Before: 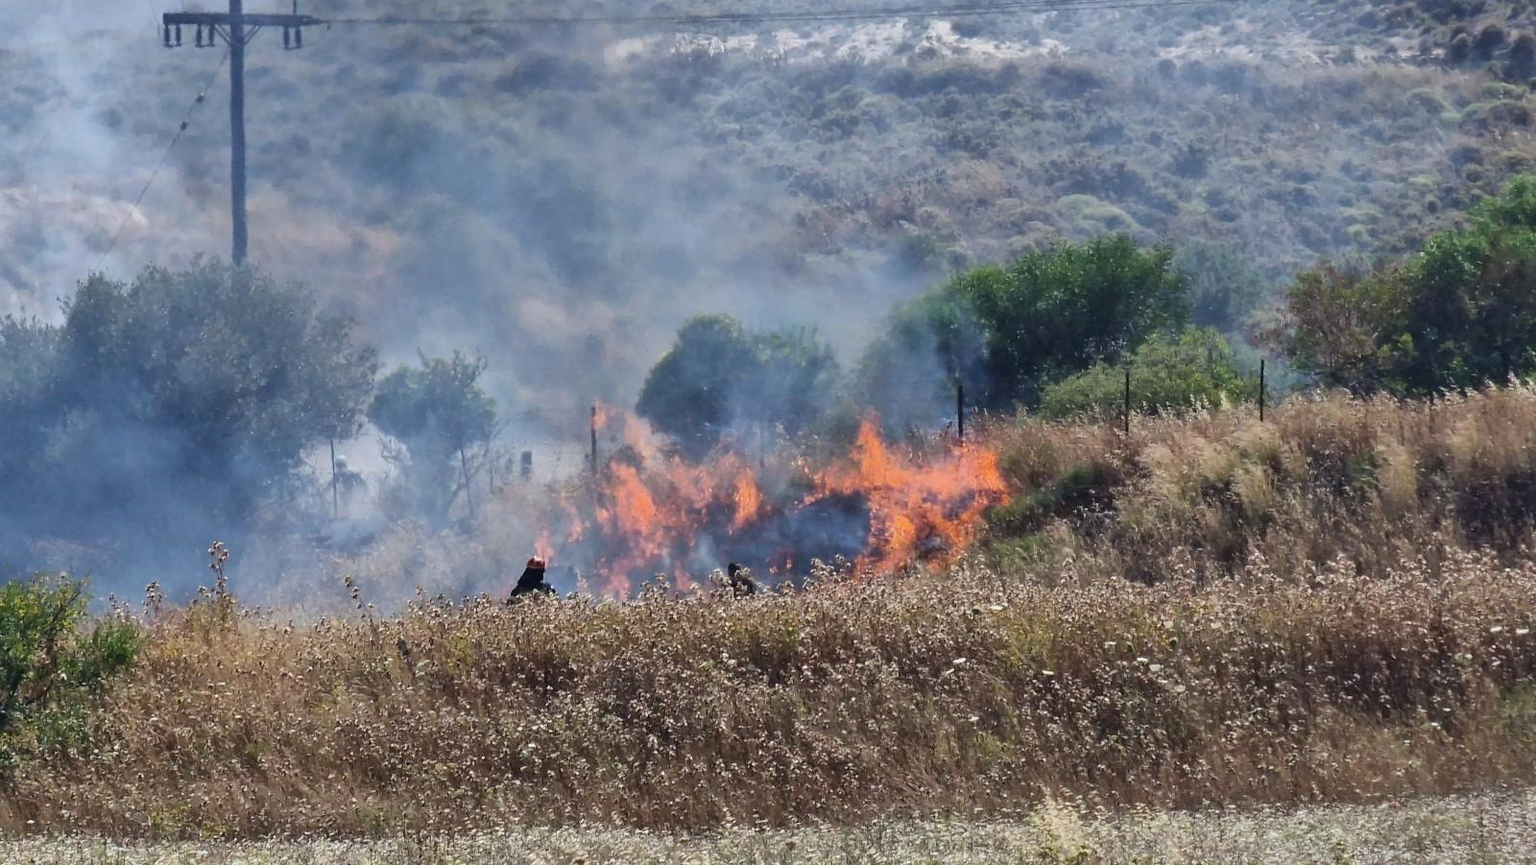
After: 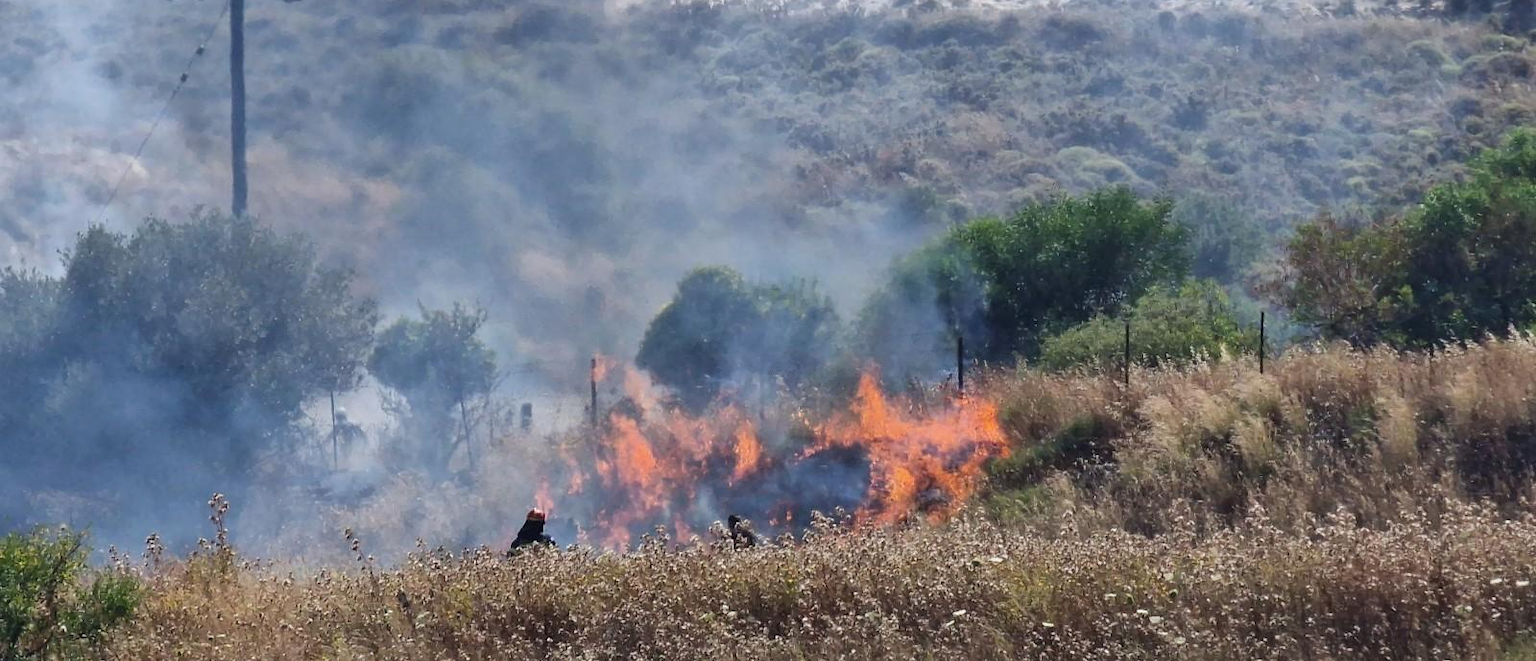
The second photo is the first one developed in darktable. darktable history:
crop: top 5.603%, bottom 17.829%
